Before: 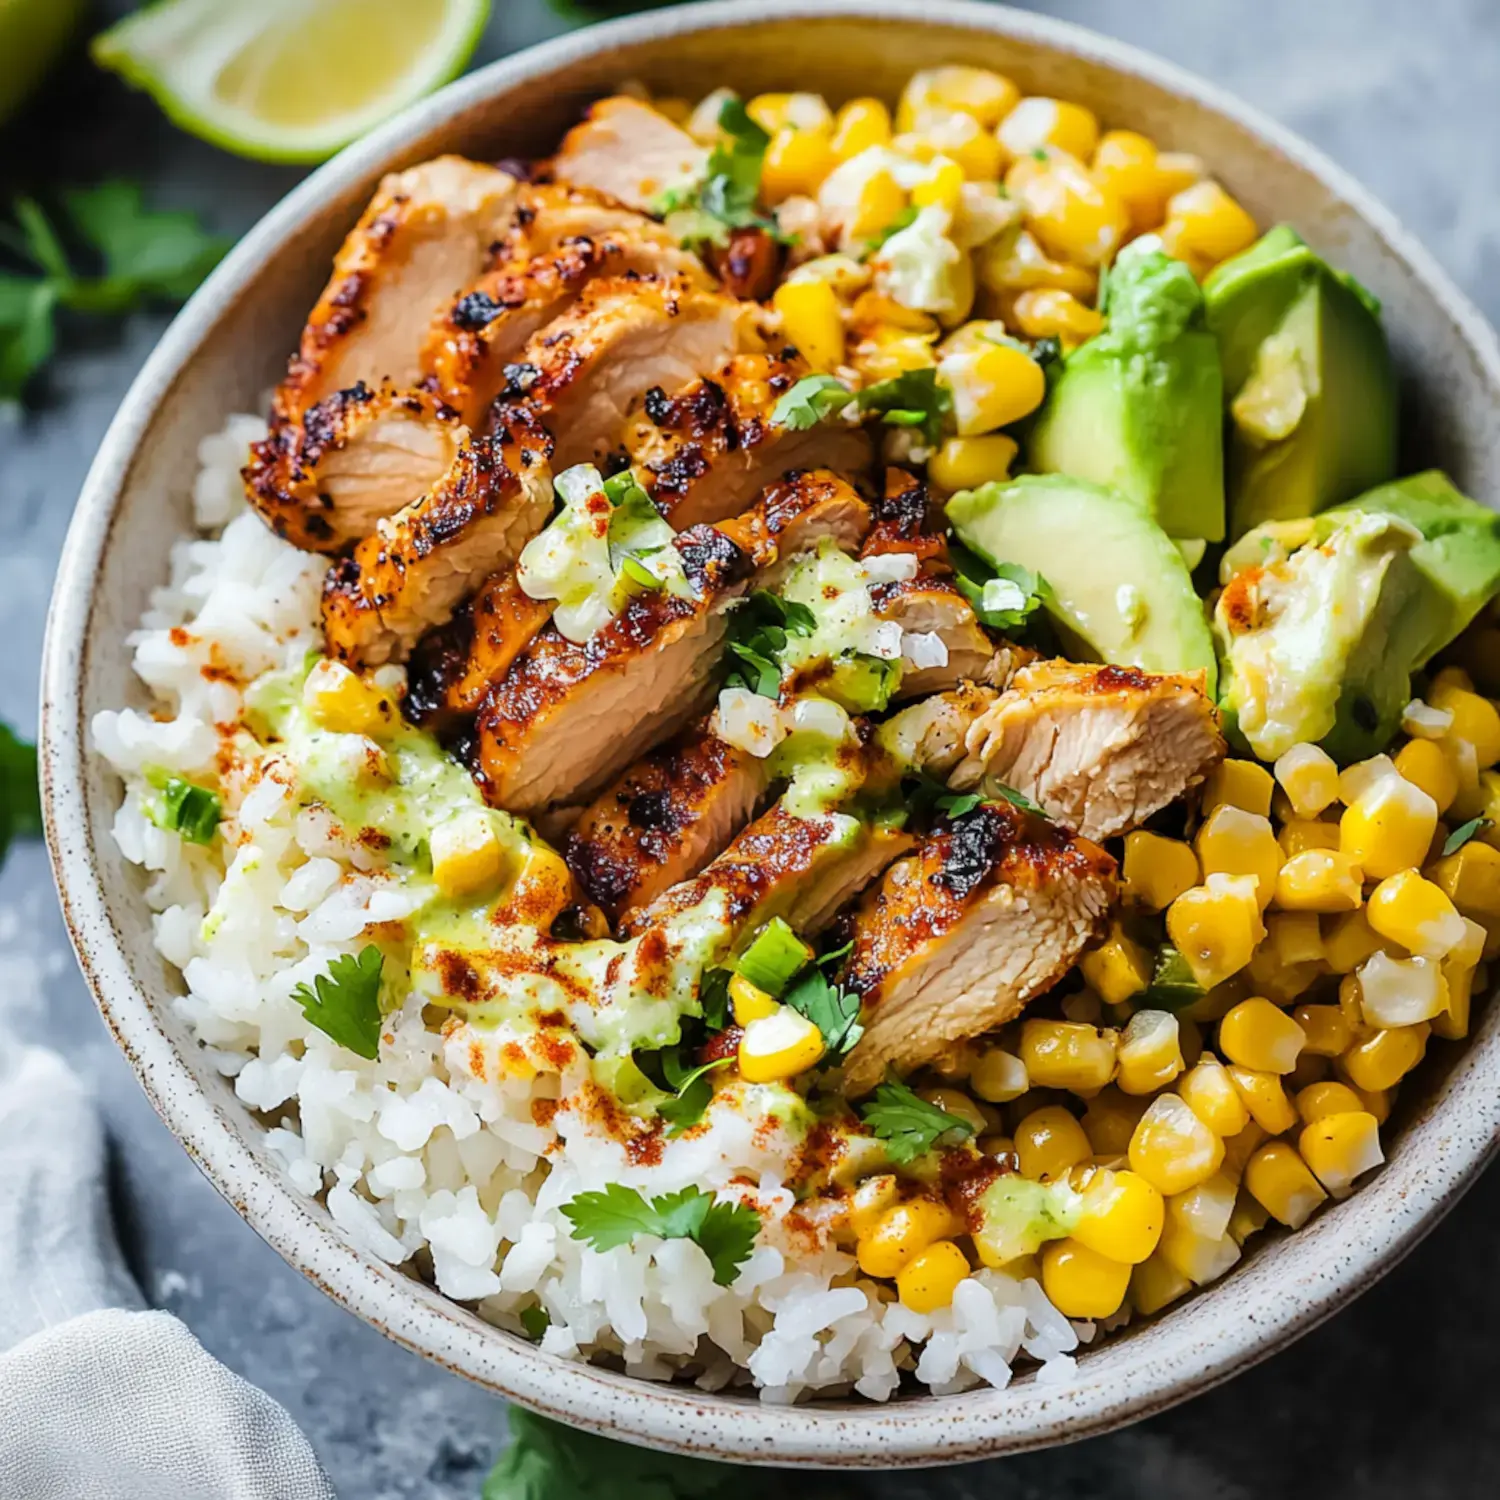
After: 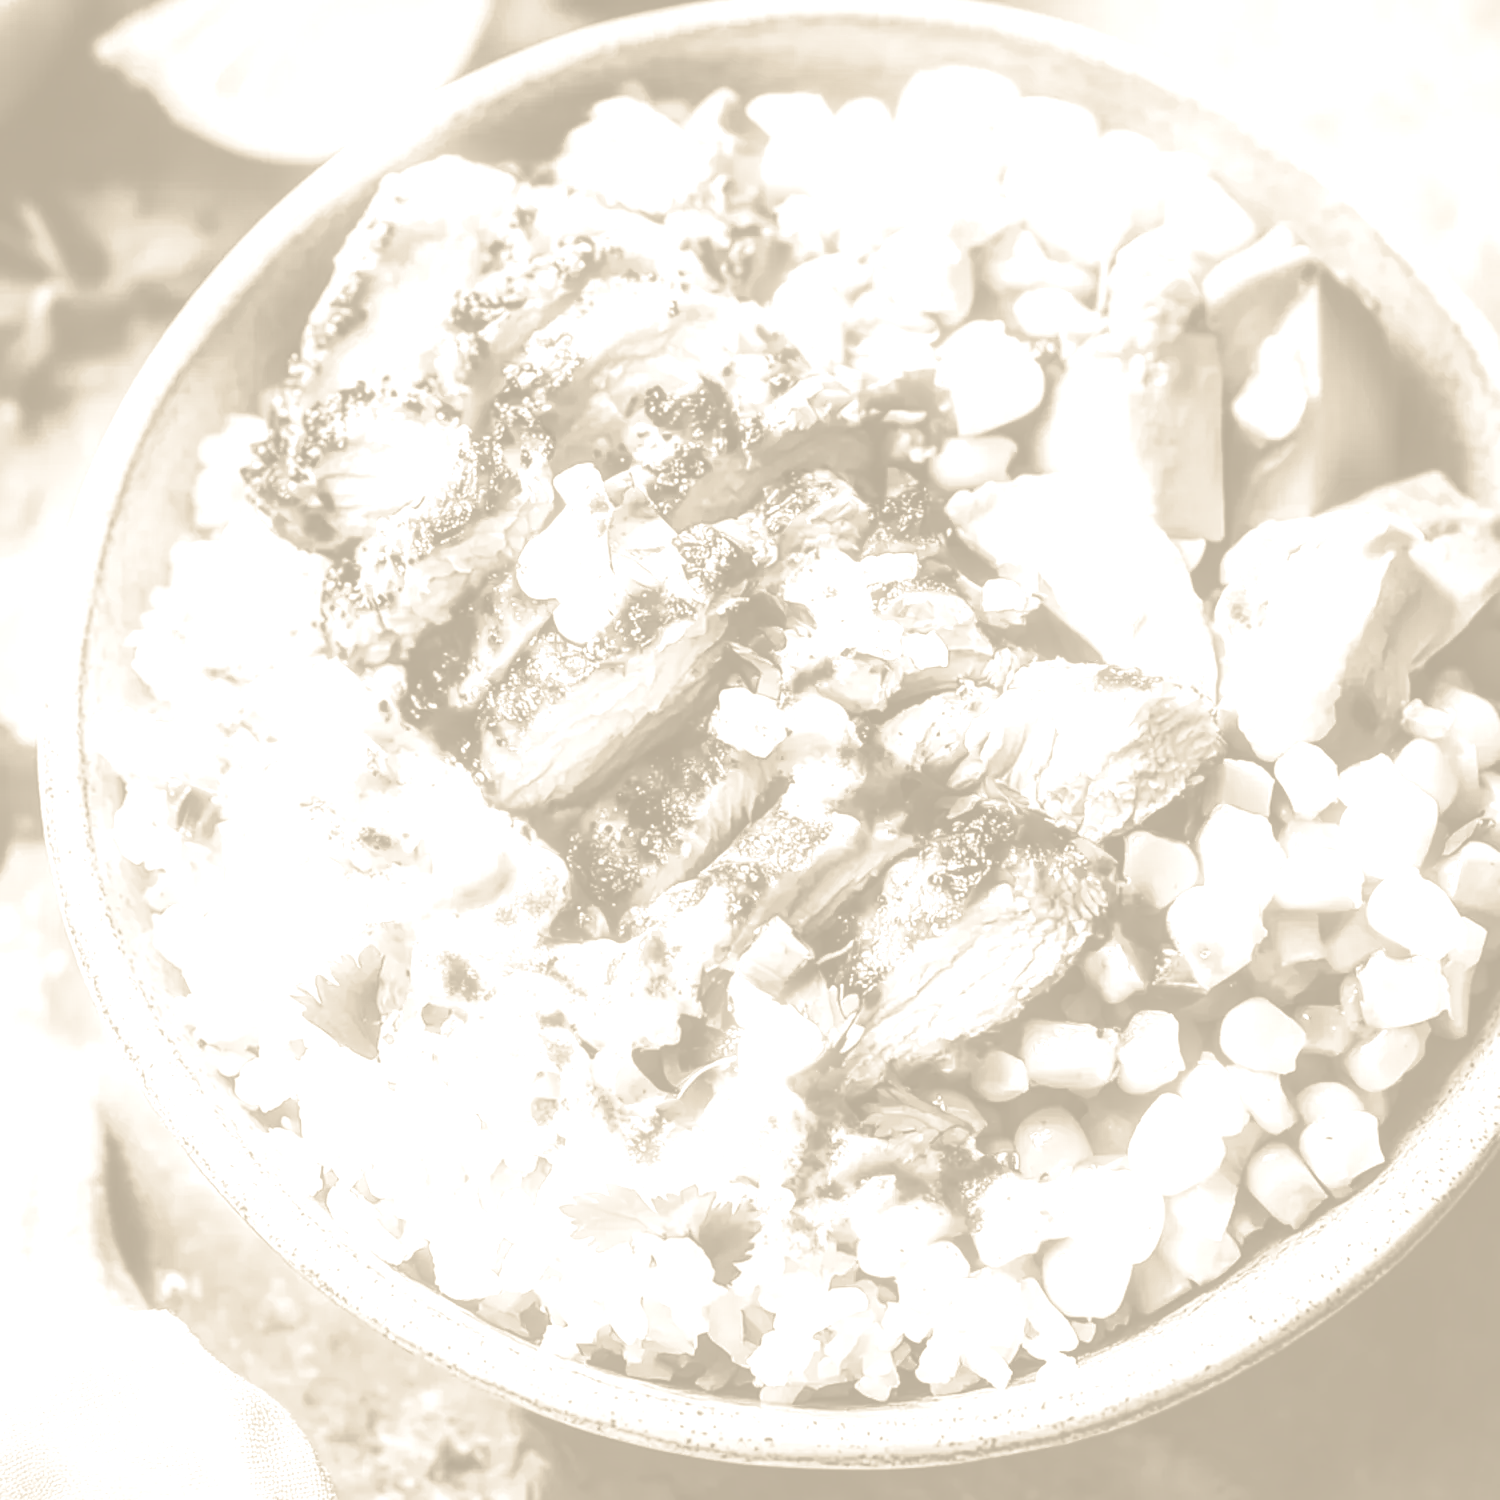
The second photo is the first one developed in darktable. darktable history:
local contrast: highlights 99%, shadows 86%, detail 160%, midtone range 0.2
tone curve: curves: ch0 [(0, 0.072) (0.249, 0.176) (0.518, 0.489) (0.832, 0.854) (1, 0.948)], color space Lab, linked channels, preserve colors none
shadows and highlights: shadows -20, white point adjustment -2, highlights -35
color zones: curves: ch0 [(0, 0.447) (0.184, 0.543) (0.323, 0.476) (0.429, 0.445) (0.571, 0.443) (0.714, 0.451) (0.857, 0.452) (1, 0.447)]; ch1 [(0, 0.464) (0.176, 0.46) (0.287, 0.177) (0.429, 0.002) (0.571, 0) (0.714, 0) (0.857, 0) (1, 0.464)], mix 20%
colorize: hue 36°, saturation 71%, lightness 80.79% | blend: blend mode multiply, opacity 39%; mask: uniform (no mask)
color correction: saturation 0.8
split-toning: shadows › saturation 0.41, highlights › saturation 0, compress 33.55%
color balance: mode lift, gamma, gain (sRGB), lift [1.04, 1, 1, 0.97], gamma [1.01, 1, 1, 0.97], gain [0.96, 1, 1, 0.97]
vibrance: vibrance 10%
bloom: size 5%, threshold 95%, strength 15%
